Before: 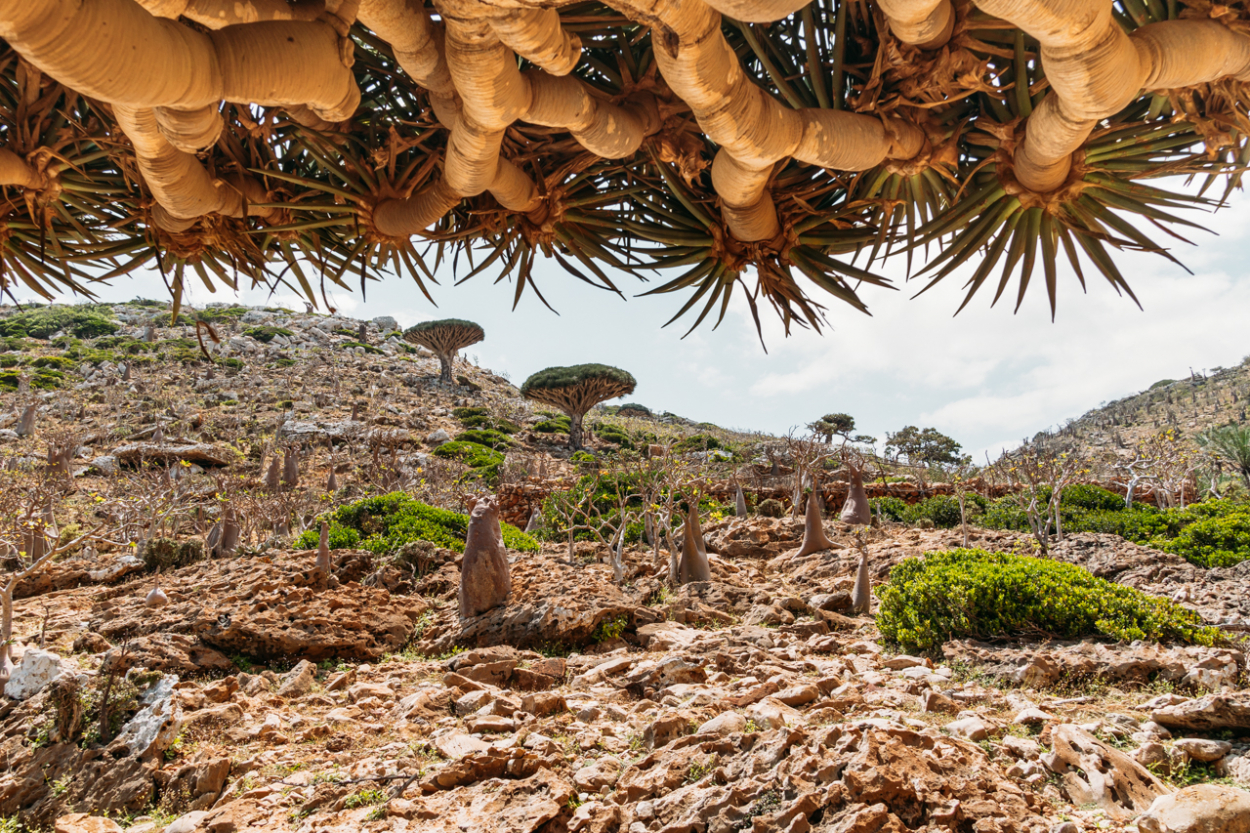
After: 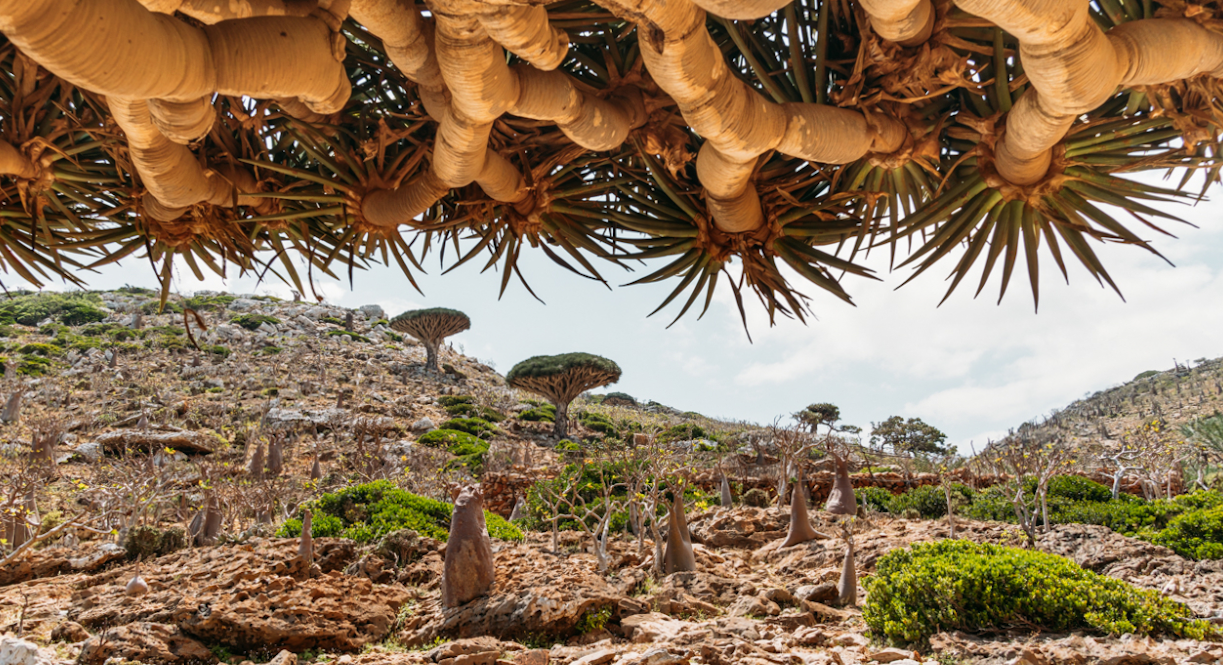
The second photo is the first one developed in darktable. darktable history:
rotate and perspective: rotation 0.226°, lens shift (vertical) -0.042, crop left 0.023, crop right 0.982, crop top 0.006, crop bottom 0.994
crop: bottom 19.644%
